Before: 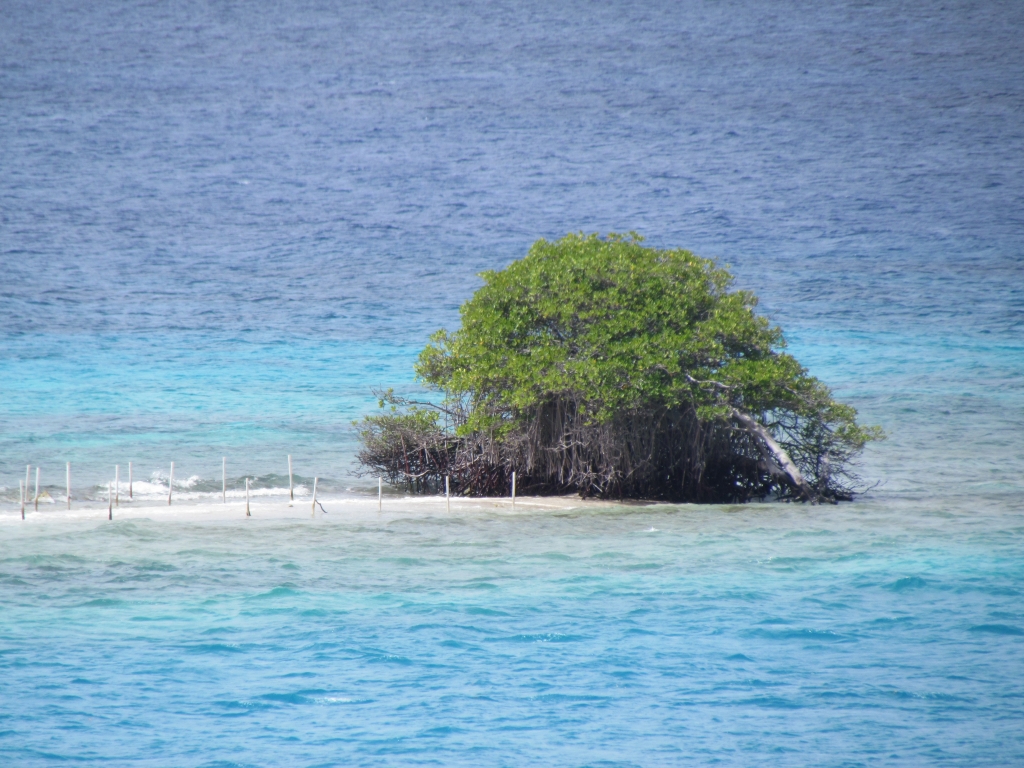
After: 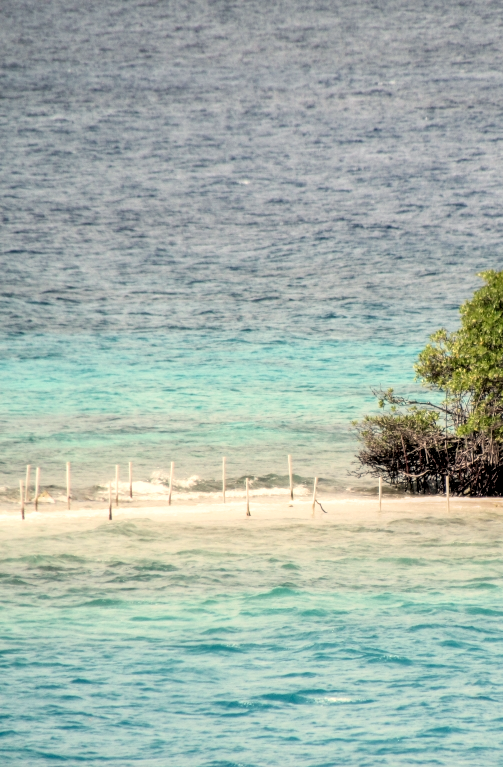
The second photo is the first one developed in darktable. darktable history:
local contrast: detail 154%
filmic rgb: black relative exposure -4 EV, white relative exposure 3 EV, hardness 3.02, contrast 1.4
white balance: red 1.138, green 0.996, blue 0.812
crop and rotate: left 0%, top 0%, right 50.845%
